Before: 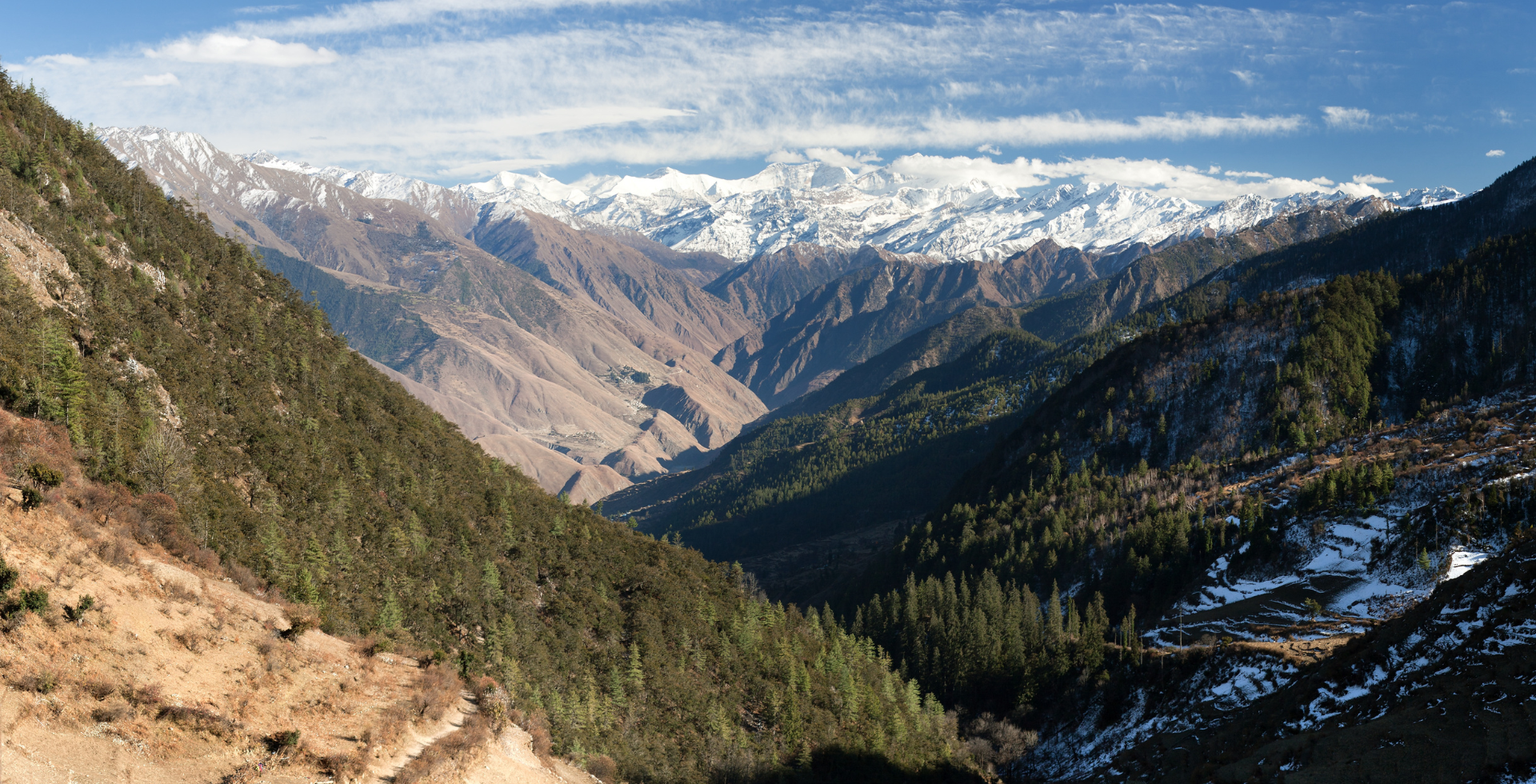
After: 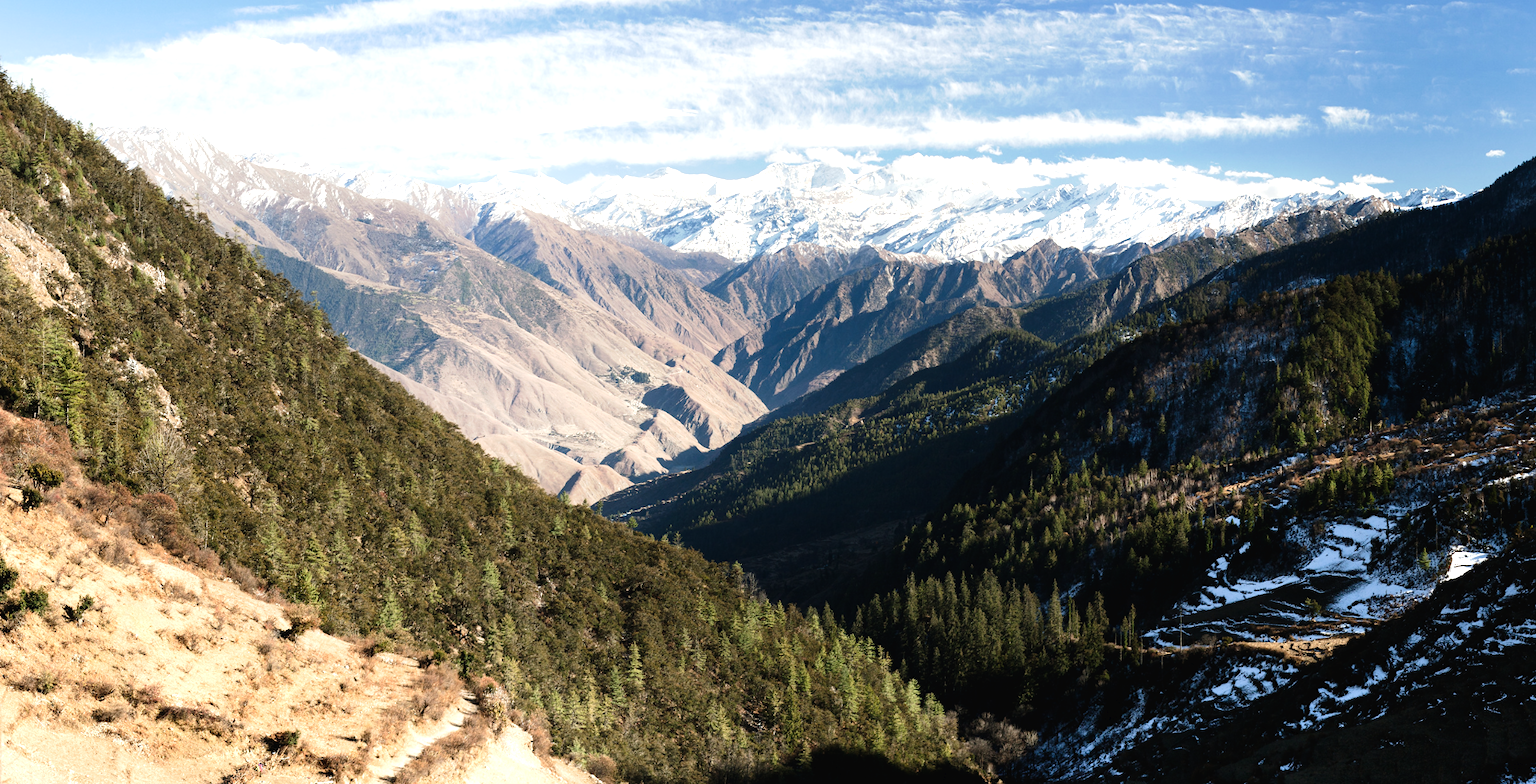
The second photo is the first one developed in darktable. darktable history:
color calibration: x 0.342, y 0.355, temperature 5146 K
tone curve: curves: ch0 [(0, 0) (0.003, 0.019) (0.011, 0.019) (0.025, 0.026) (0.044, 0.043) (0.069, 0.066) (0.1, 0.095) (0.136, 0.133) (0.177, 0.181) (0.224, 0.233) (0.277, 0.302) (0.335, 0.375) (0.399, 0.452) (0.468, 0.532) (0.543, 0.609) (0.623, 0.695) (0.709, 0.775) (0.801, 0.865) (0.898, 0.932) (1, 1)], preserve colors none
tone equalizer: -8 EV -0.75 EV, -7 EV -0.7 EV, -6 EV -0.6 EV, -5 EV -0.4 EV, -3 EV 0.4 EV, -2 EV 0.6 EV, -1 EV 0.7 EV, +0 EV 0.75 EV, edges refinement/feathering 500, mask exposure compensation -1.57 EV, preserve details no
